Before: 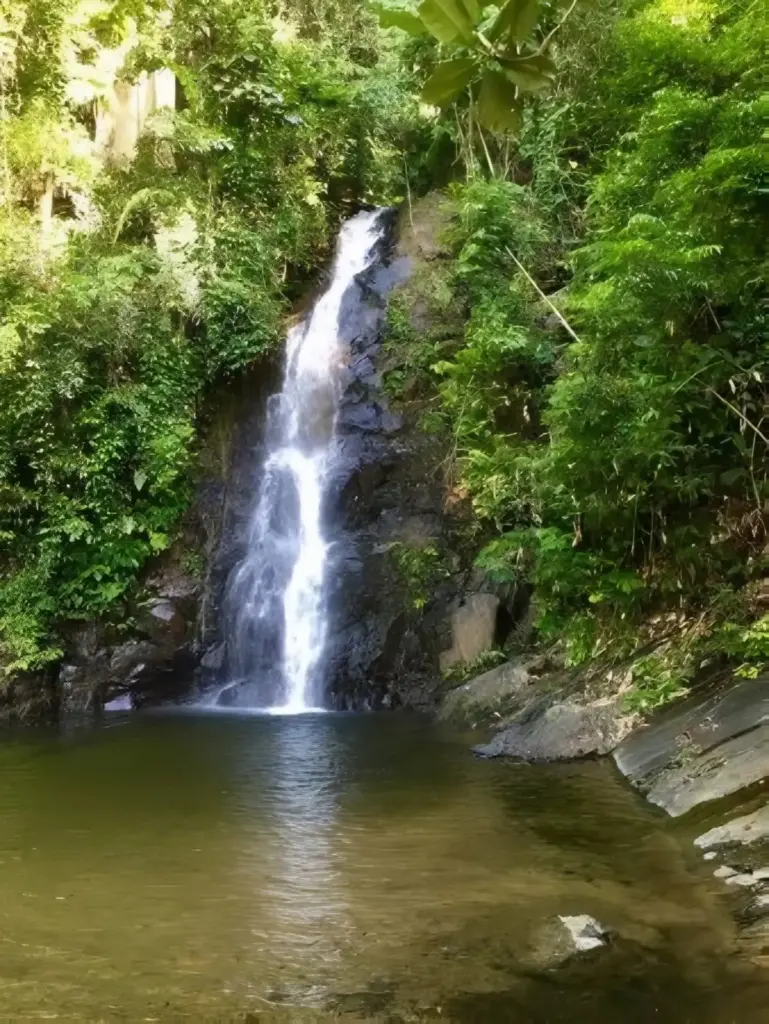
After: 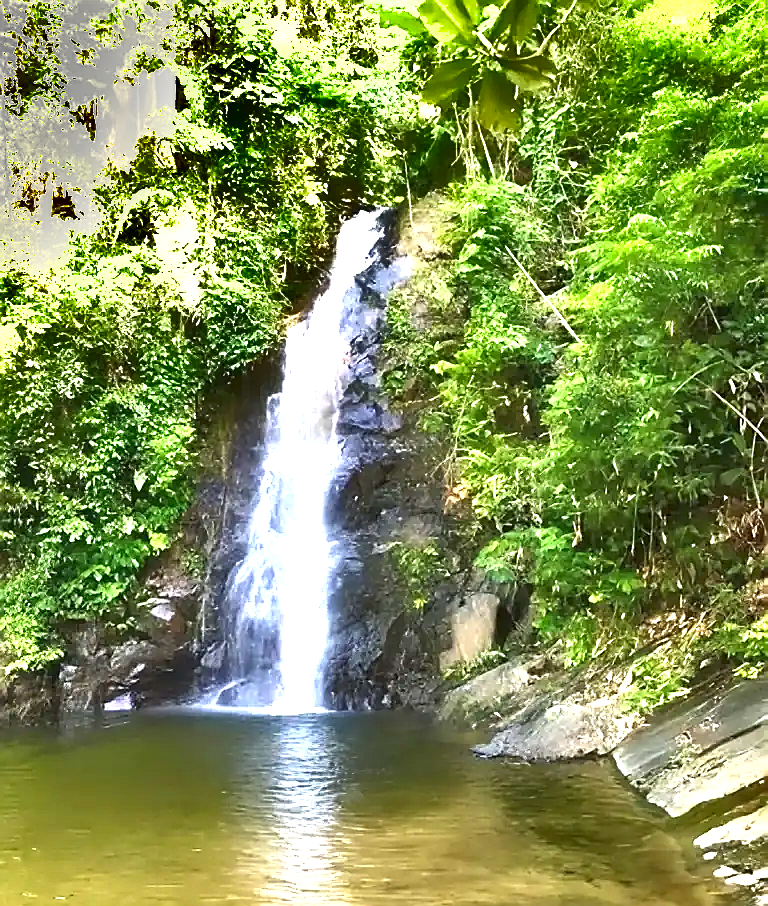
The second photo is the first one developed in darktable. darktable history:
sharpen: radius 1.4, amount 1.25, threshold 0.7
exposure: black level correction 0, exposure 1.9 EV, compensate highlight preservation false
crop and rotate: top 0%, bottom 11.49%
shadows and highlights: shadows 60, highlights -60.23, soften with gaussian
